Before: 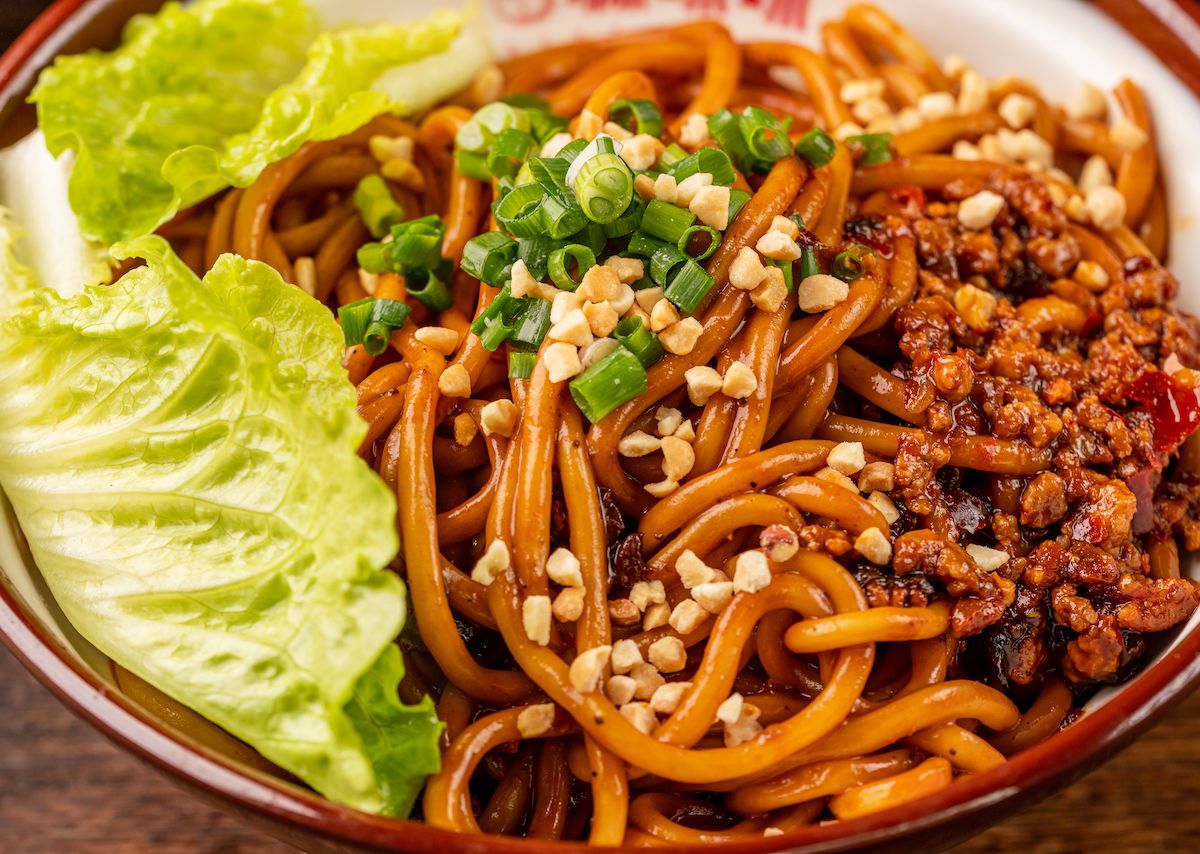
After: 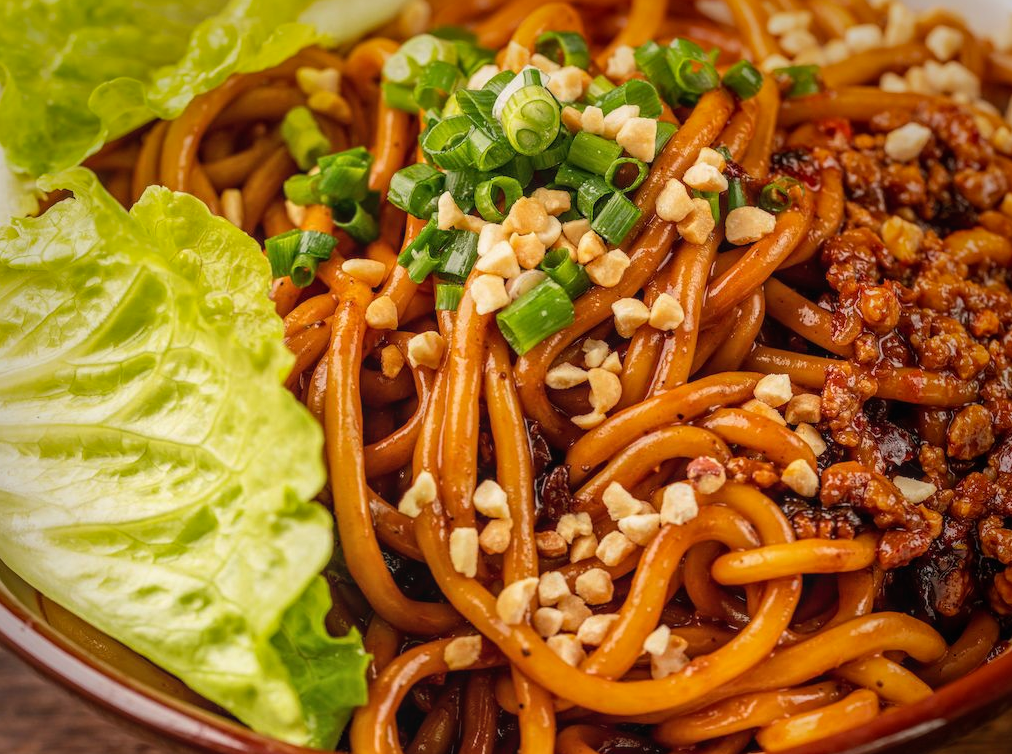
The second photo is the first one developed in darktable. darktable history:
crop: left 6.095%, top 7.978%, right 9.55%, bottom 3.688%
local contrast: detail 110%
vignetting: fall-off start 67.99%, fall-off radius 29.49%, brightness -0.366, saturation 0.018, center (-0.03, 0.238), width/height ratio 0.993, shape 0.848
